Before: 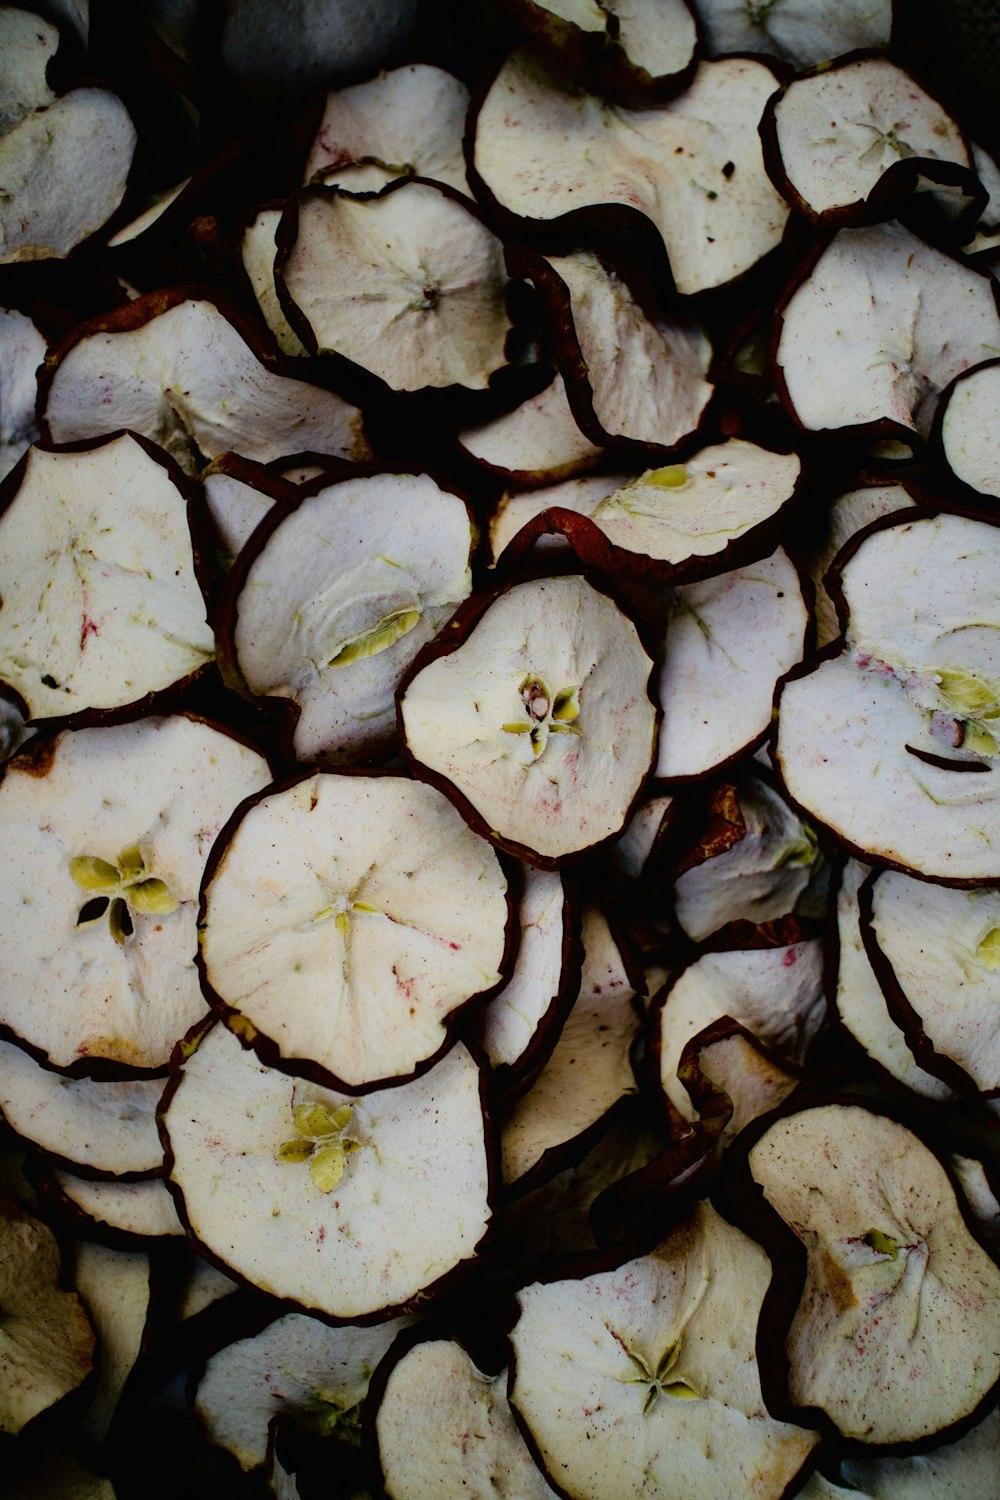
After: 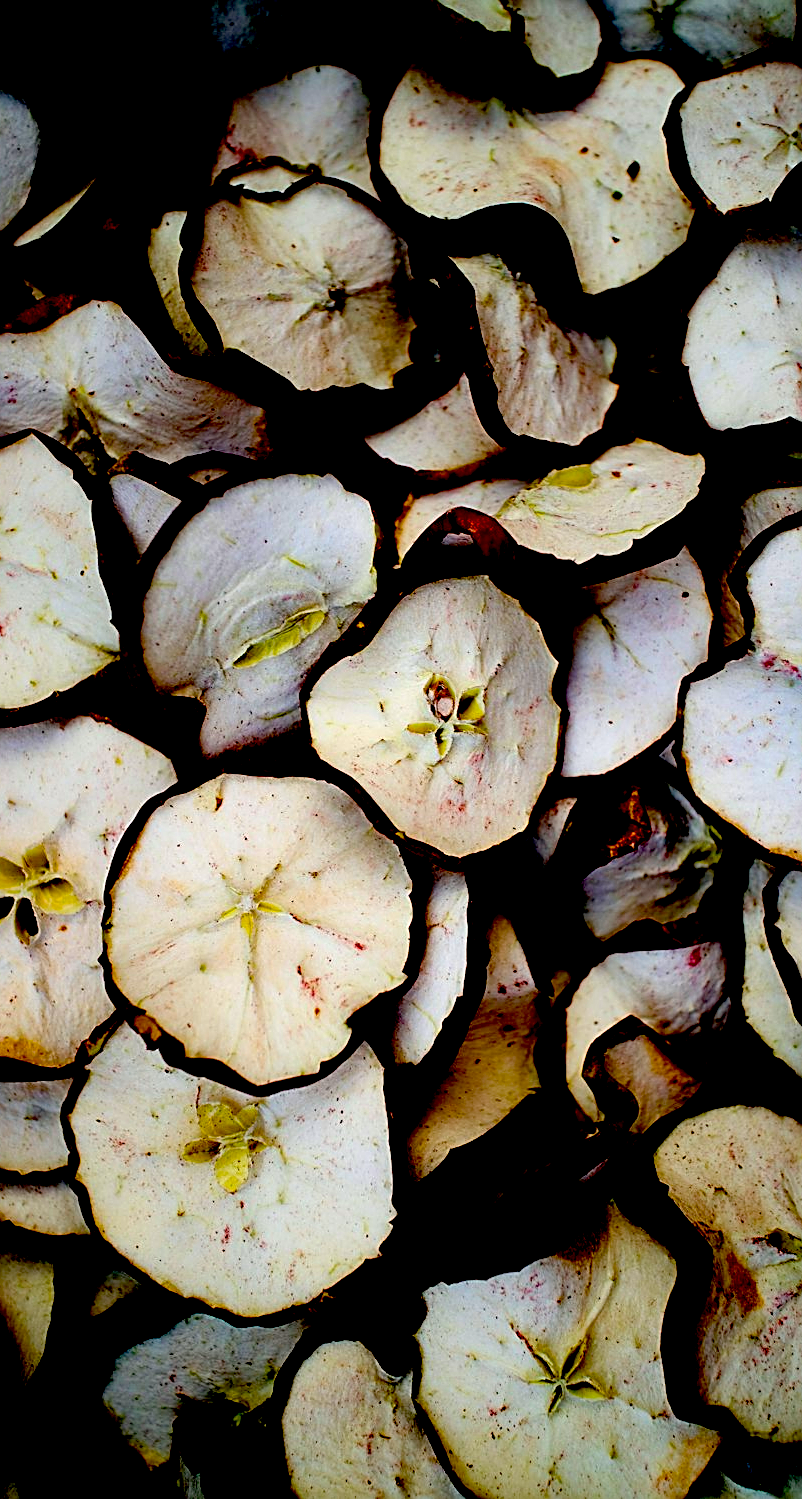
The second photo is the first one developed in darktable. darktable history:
haze removal: adaptive false
sharpen: on, module defaults
exposure: black level correction 0.039, exposure 0.498 EV, compensate exposure bias true, compensate highlight preservation false
crop and rotate: left 9.584%, right 10.122%
